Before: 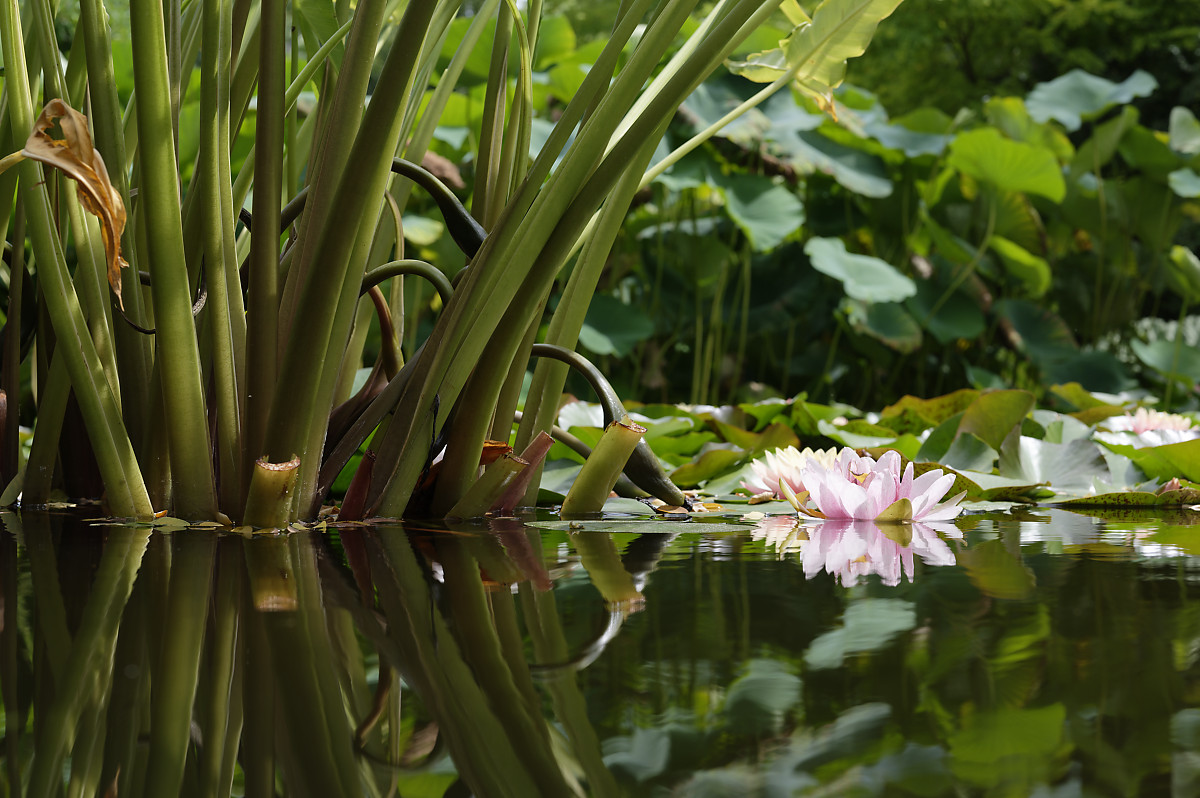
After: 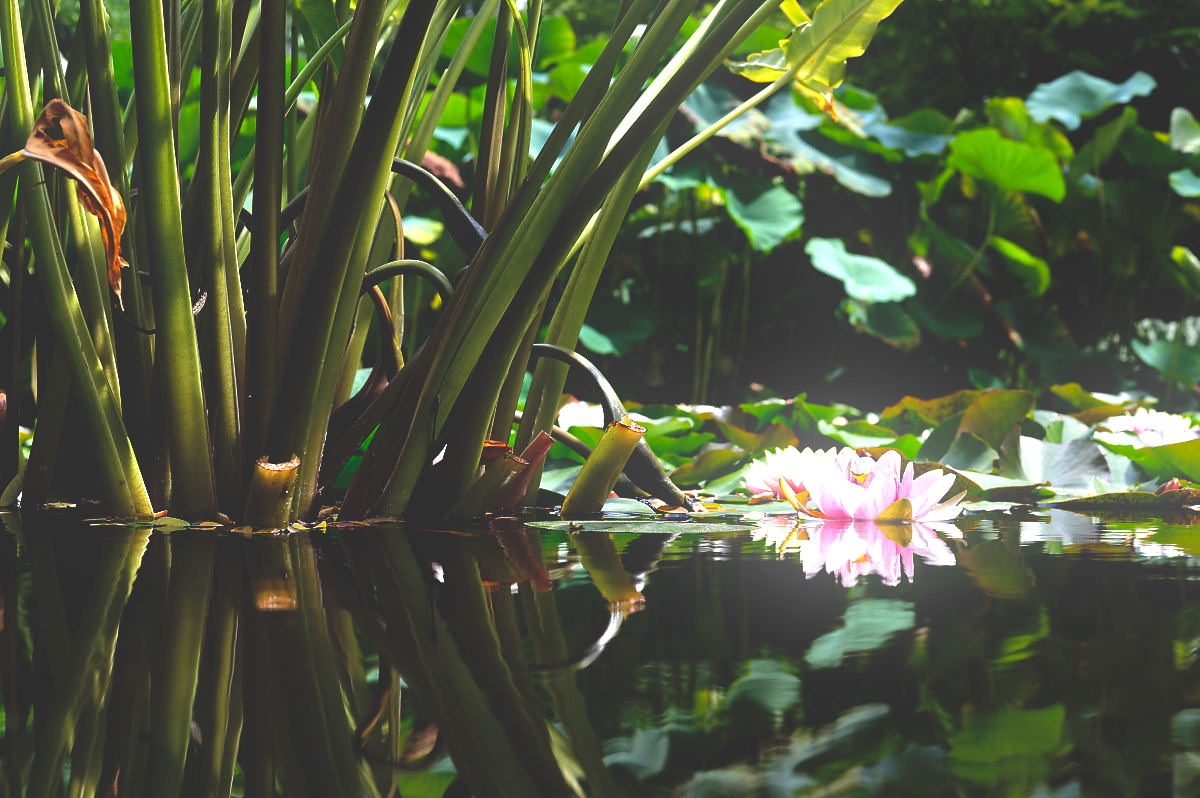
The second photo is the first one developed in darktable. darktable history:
bloom: size 15%, threshold 97%, strength 7%
rgb curve: curves: ch0 [(0, 0.186) (0.314, 0.284) (0.775, 0.708) (1, 1)], compensate middle gray true, preserve colors none
contrast equalizer: octaves 7, y [[0.627 ×6], [0.563 ×6], [0 ×6], [0 ×6], [0 ×6]]
vibrance: vibrance 50%
